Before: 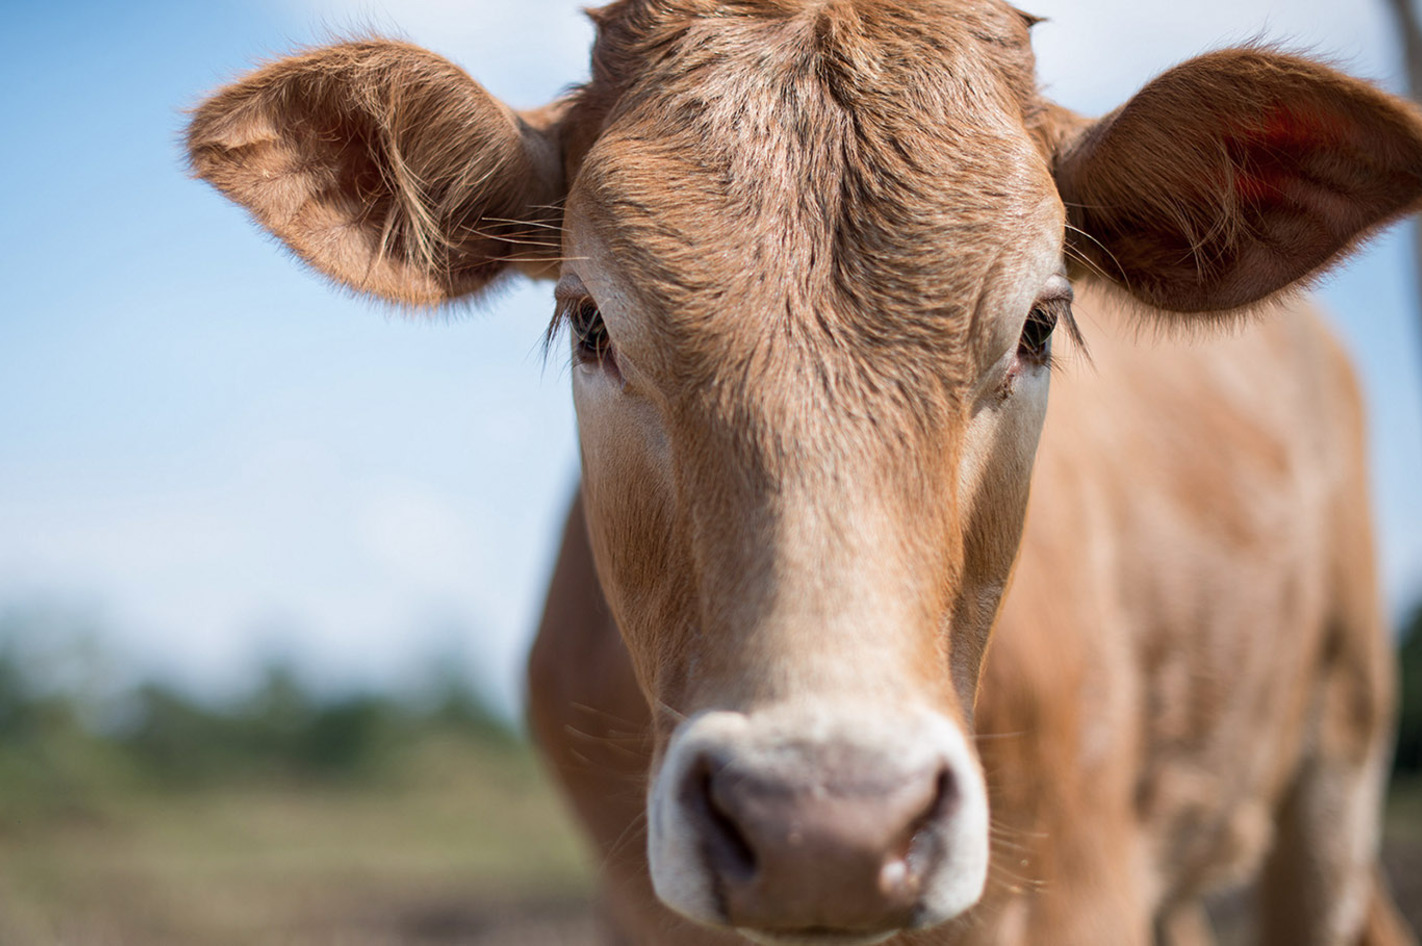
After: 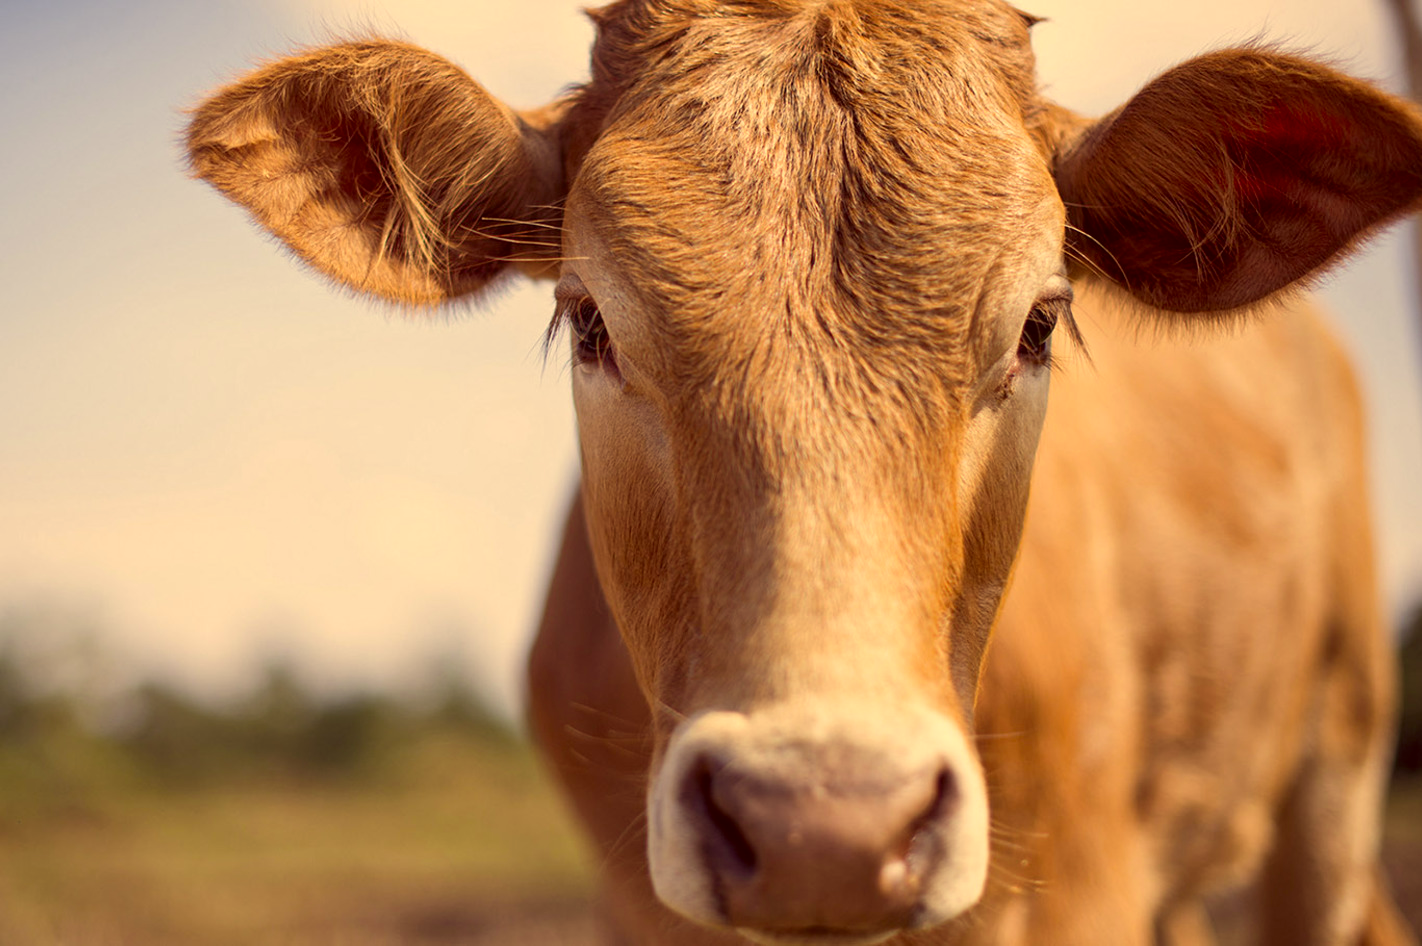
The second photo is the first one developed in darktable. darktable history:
color correction: highlights a* 9.65, highlights b* 38.83, shadows a* 14.49, shadows b* 3.62
